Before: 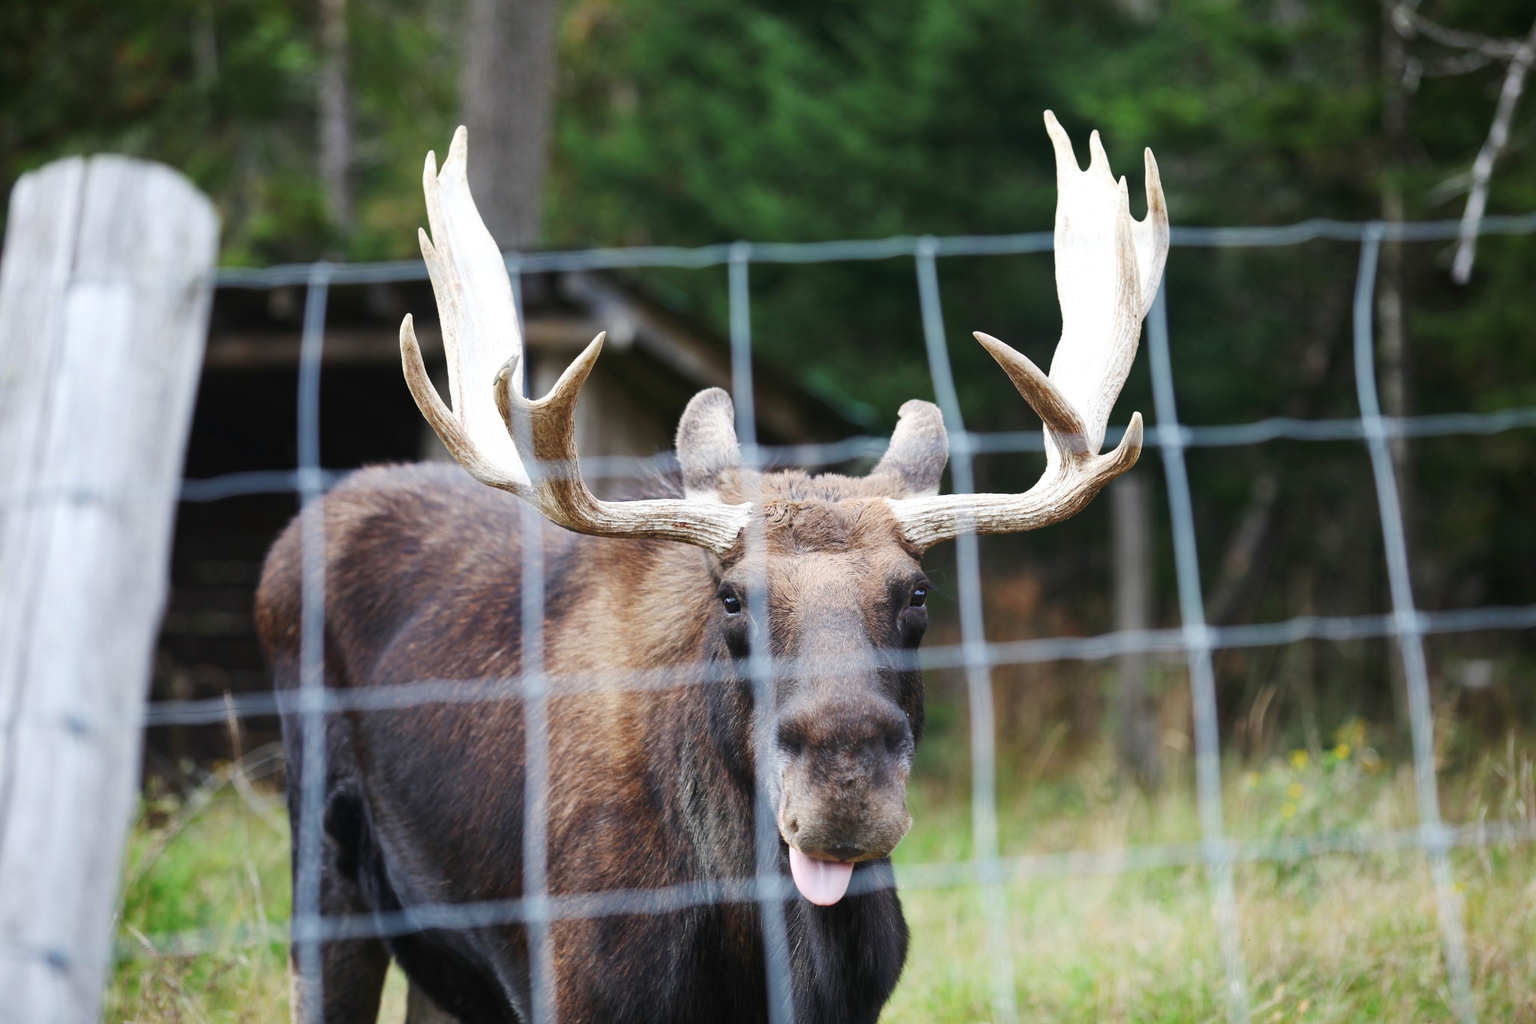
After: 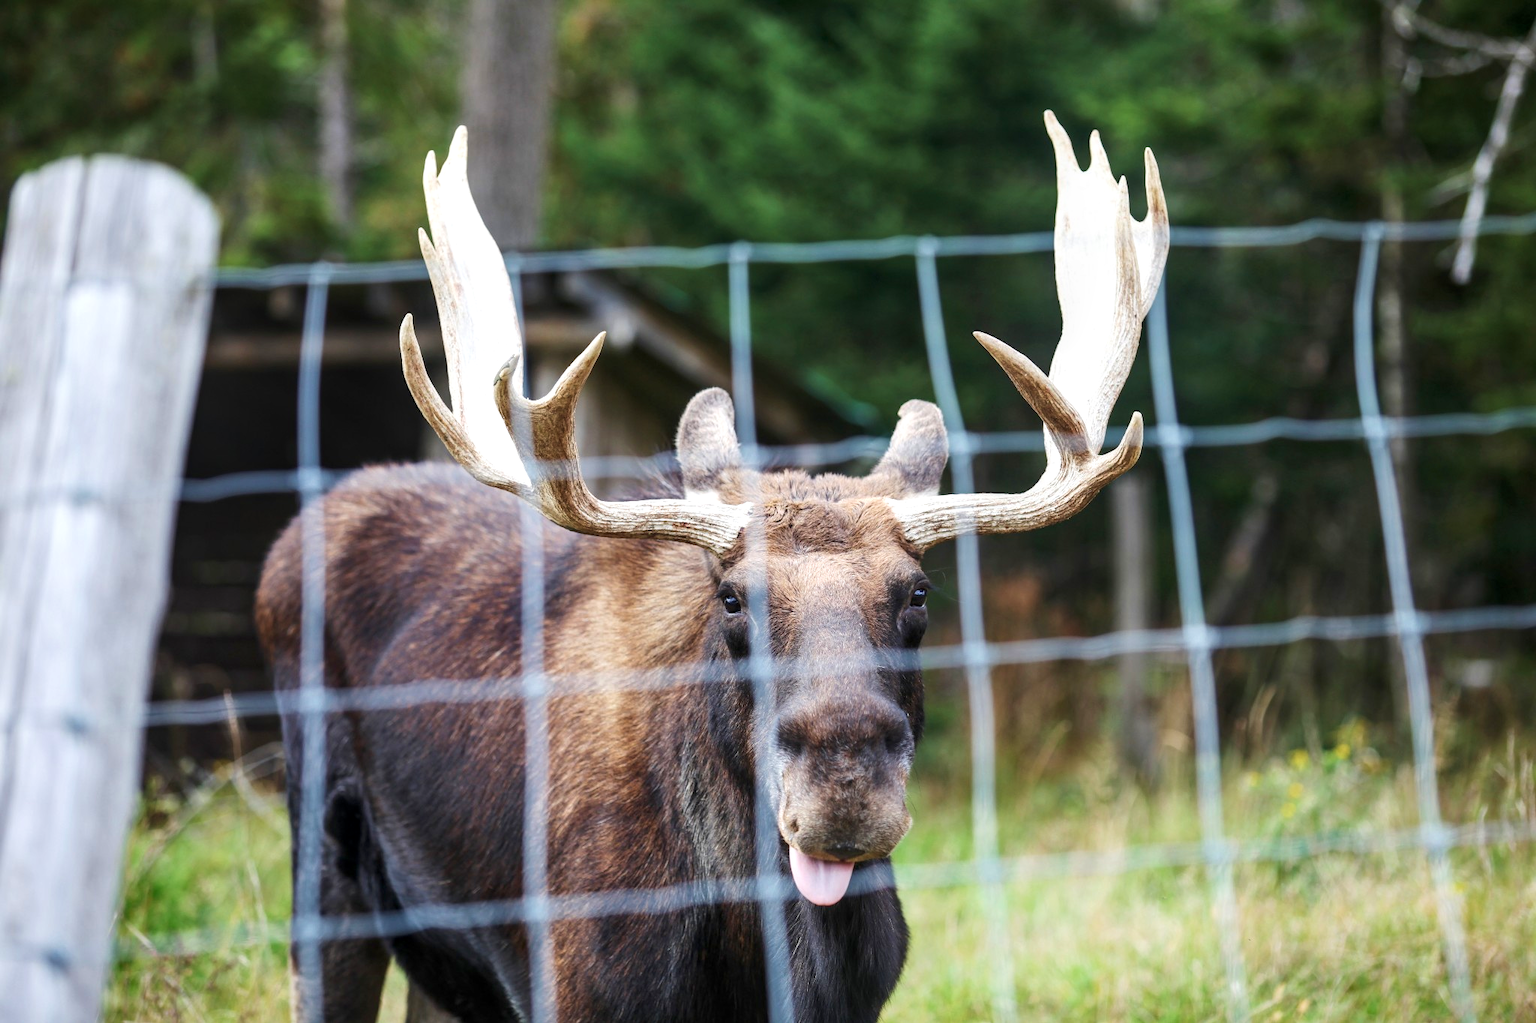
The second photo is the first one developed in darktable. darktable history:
exposure: exposure 0.127 EV, compensate highlight preservation false
velvia: on, module defaults
local contrast: detail 130%
